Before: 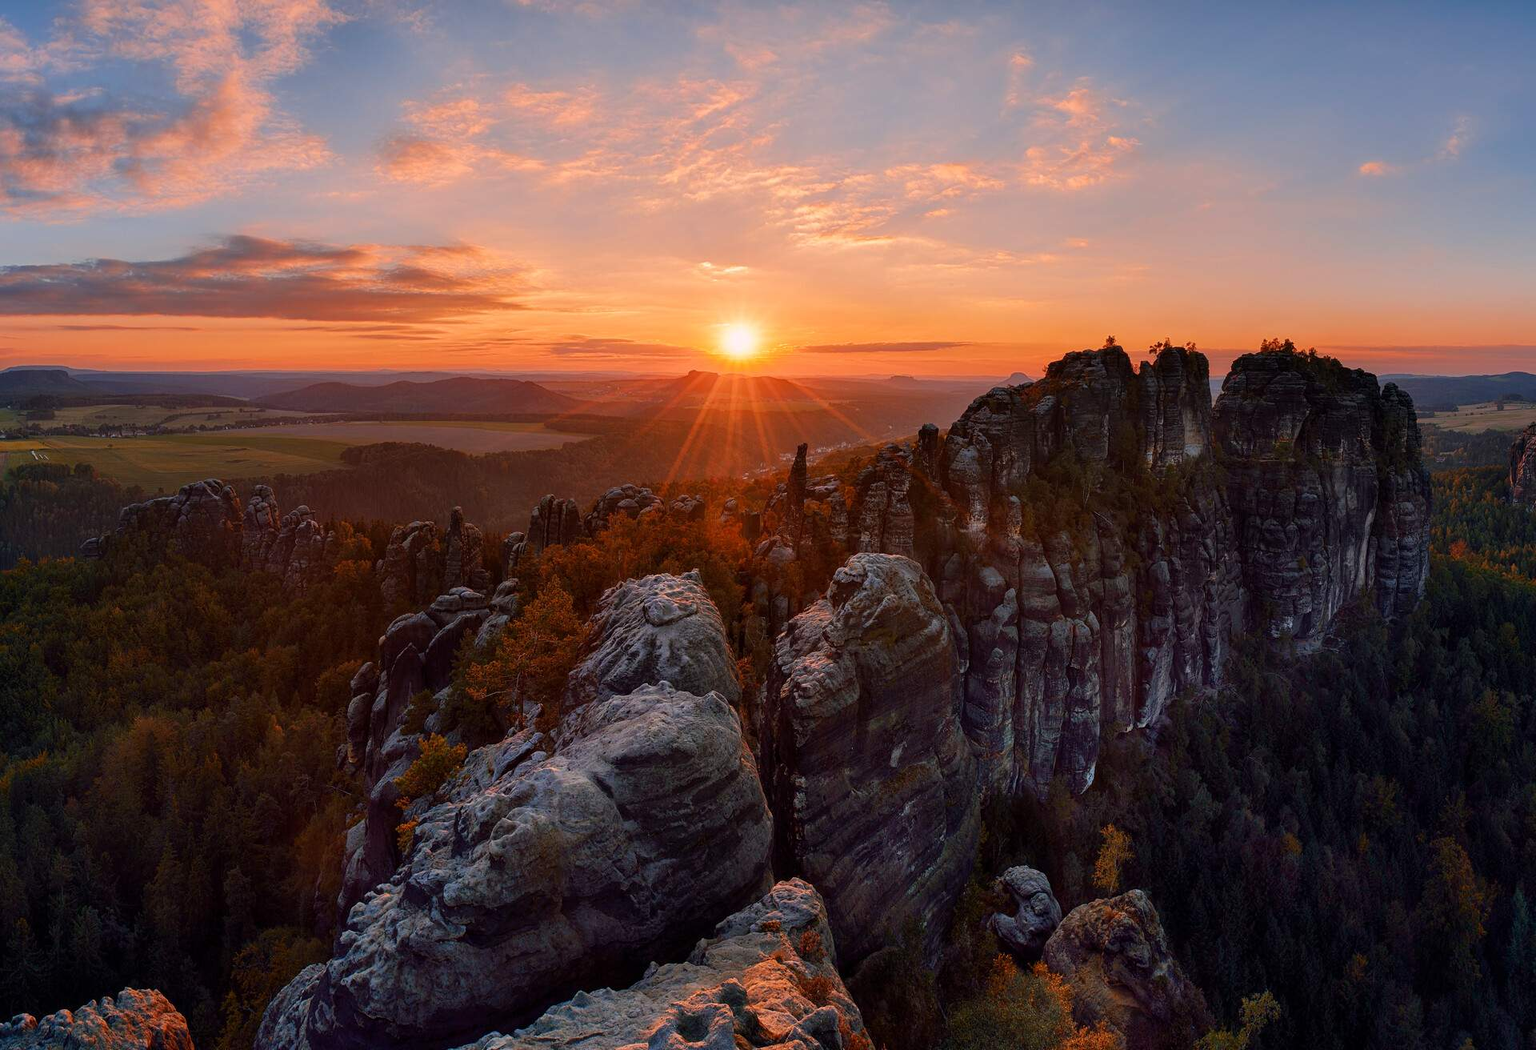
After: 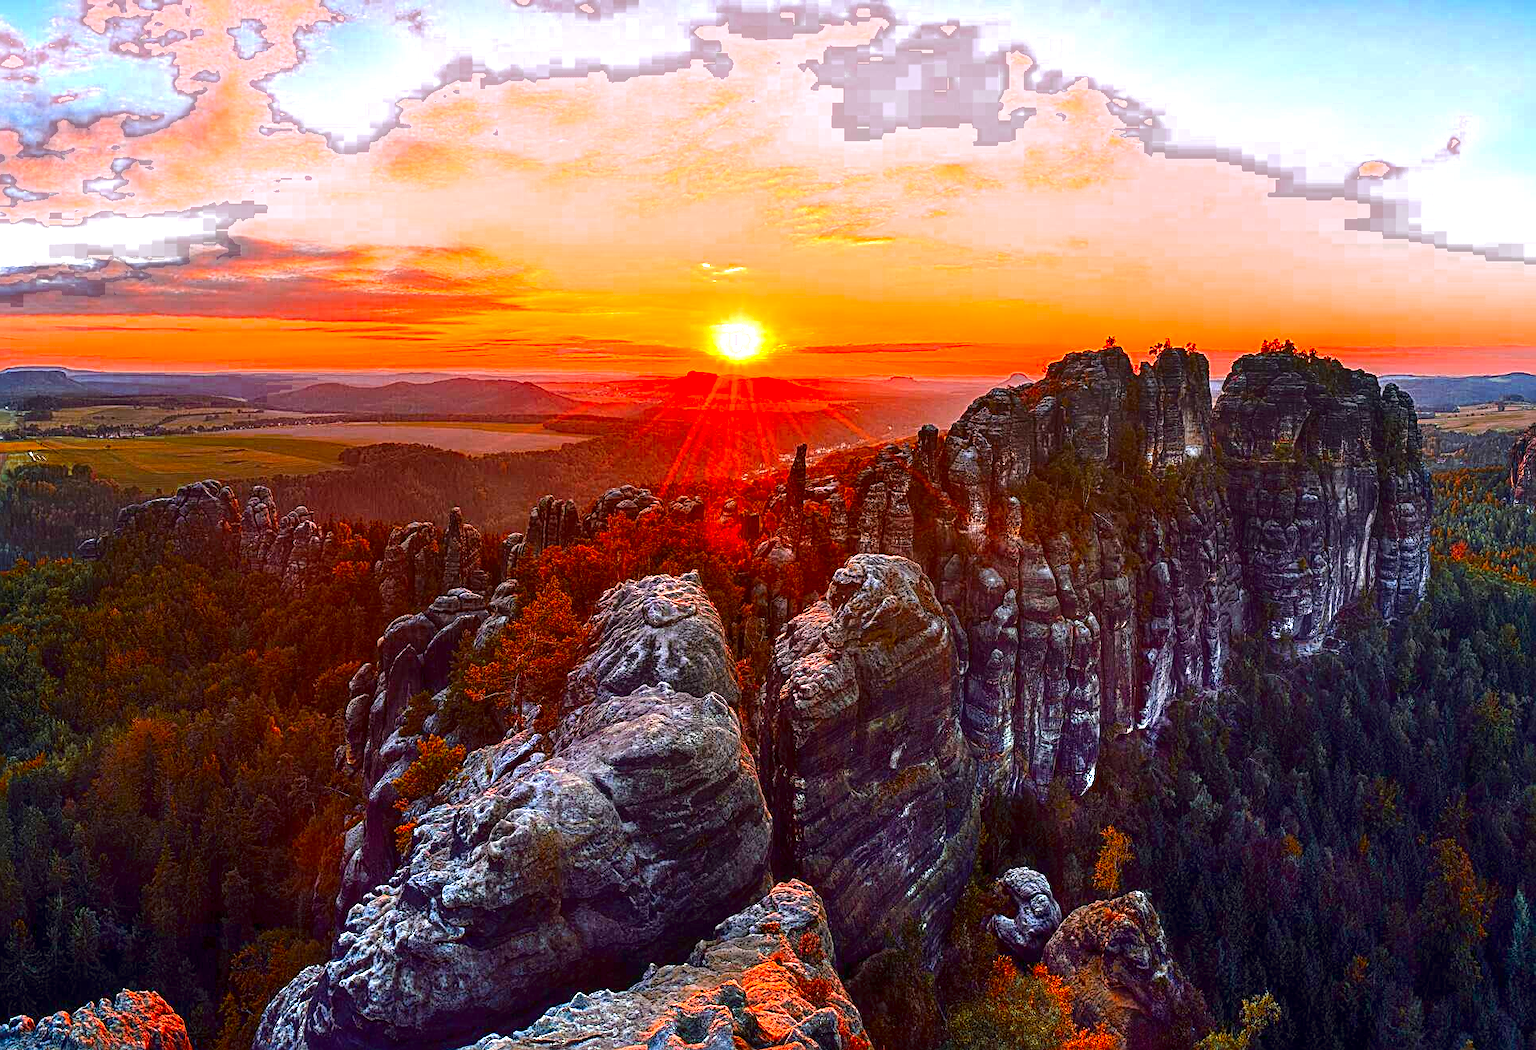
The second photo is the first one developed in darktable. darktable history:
contrast brightness saturation: contrast 0.122, brightness -0.116, saturation 0.197
exposure: black level correction 0, exposure 2.119 EV, compensate highlight preservation false
crop: left 0.187%
sharpen: radius 2.586, amount 0.696
color zones: curves: ch0 [(0.11, 0.396) (0.195, 0.36) (0.25, 0.5) (0.303, 0.412) (0.357, 0.544) (0.75, 0.5) (0.967, 0.328)]; ch1 [(0, 0.468) (0.112, 0.512) (0.202, 0.6) (0.25, 0.5) (0.307, 0.352) (0.357, 0.544) (0.75, 0.5) (0.963, 0.524)], process mode strong
local contrast: on, module defaults
